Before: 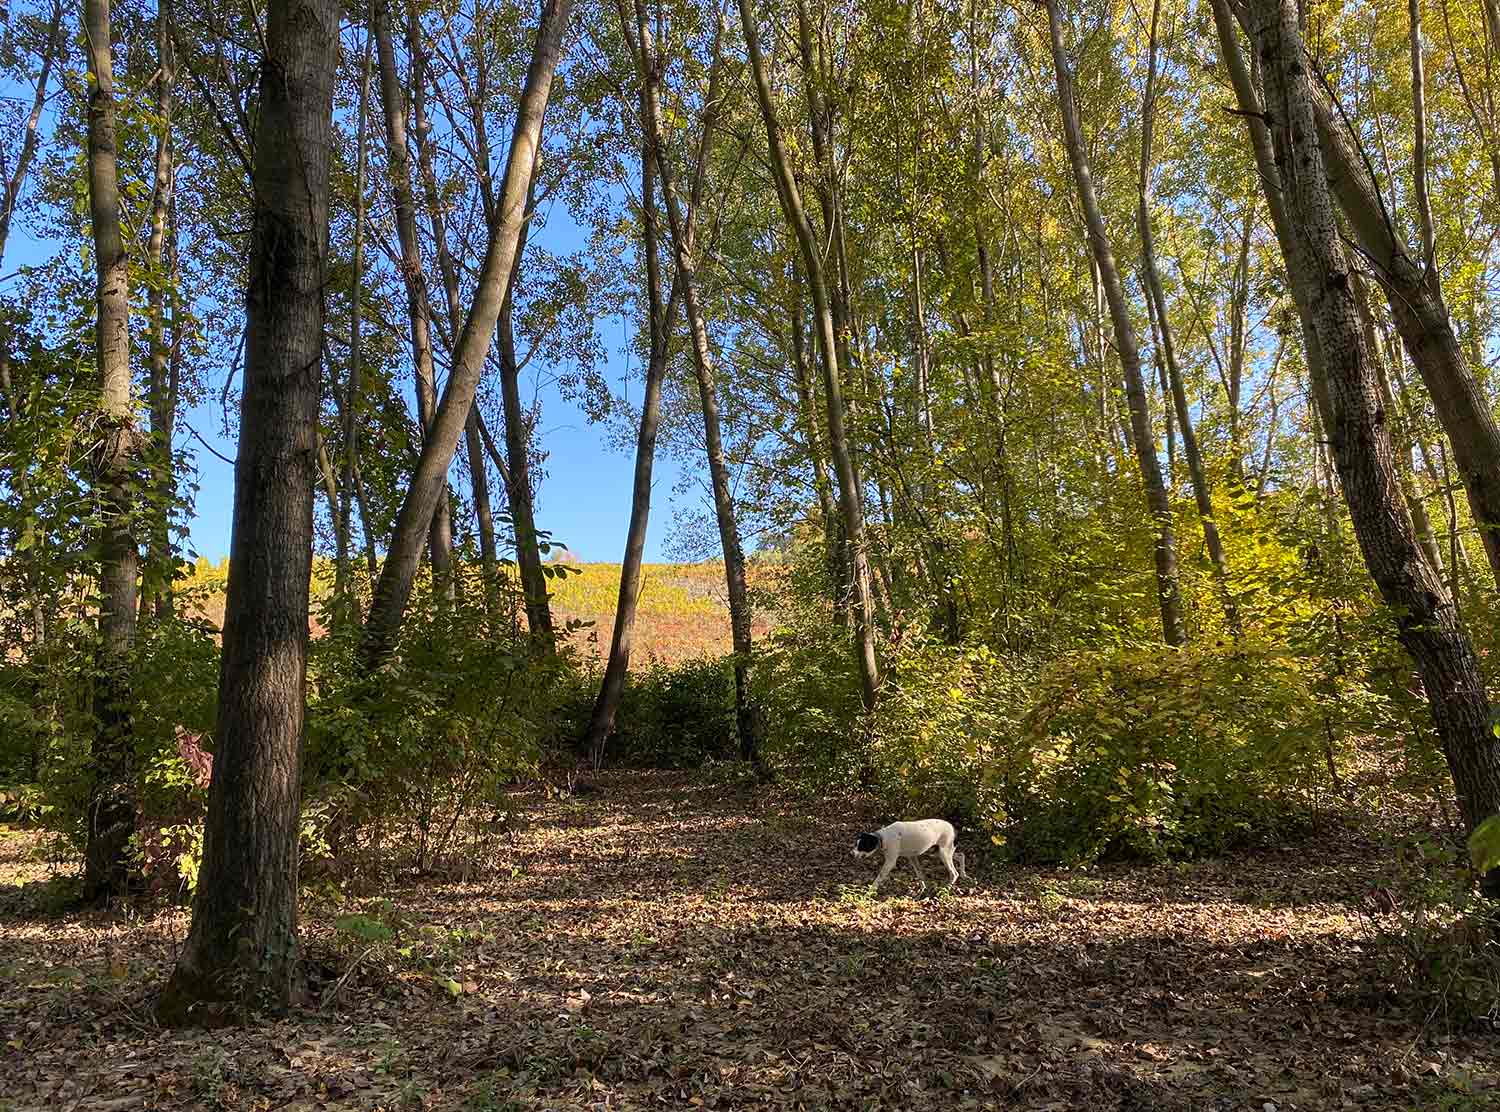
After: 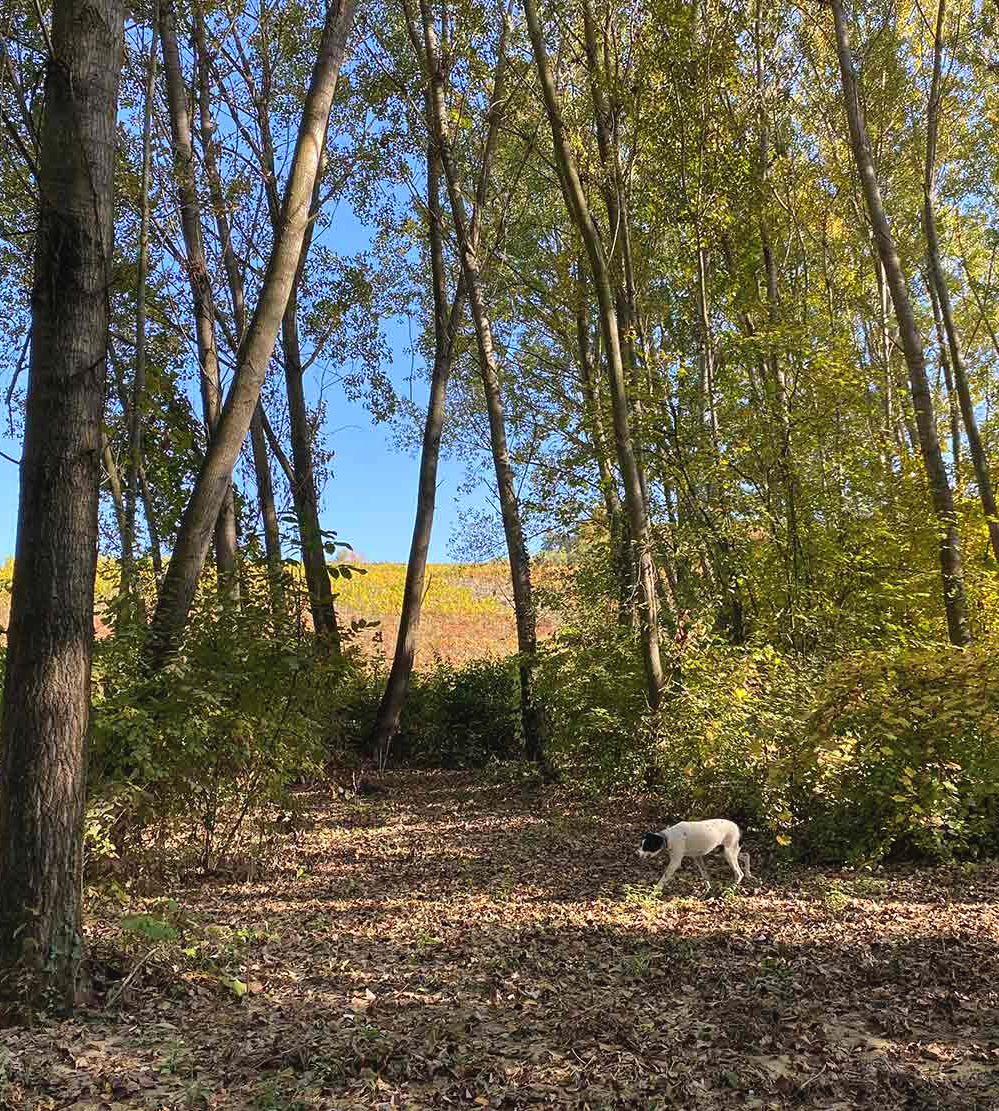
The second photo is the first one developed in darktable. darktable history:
crop and rotate: left 14.385%, right 18.948%
exposure: black level correction -0.003, exposure 0.04 EV, compensate highlight preservation false
shadows and highlights: soften with gaussian
